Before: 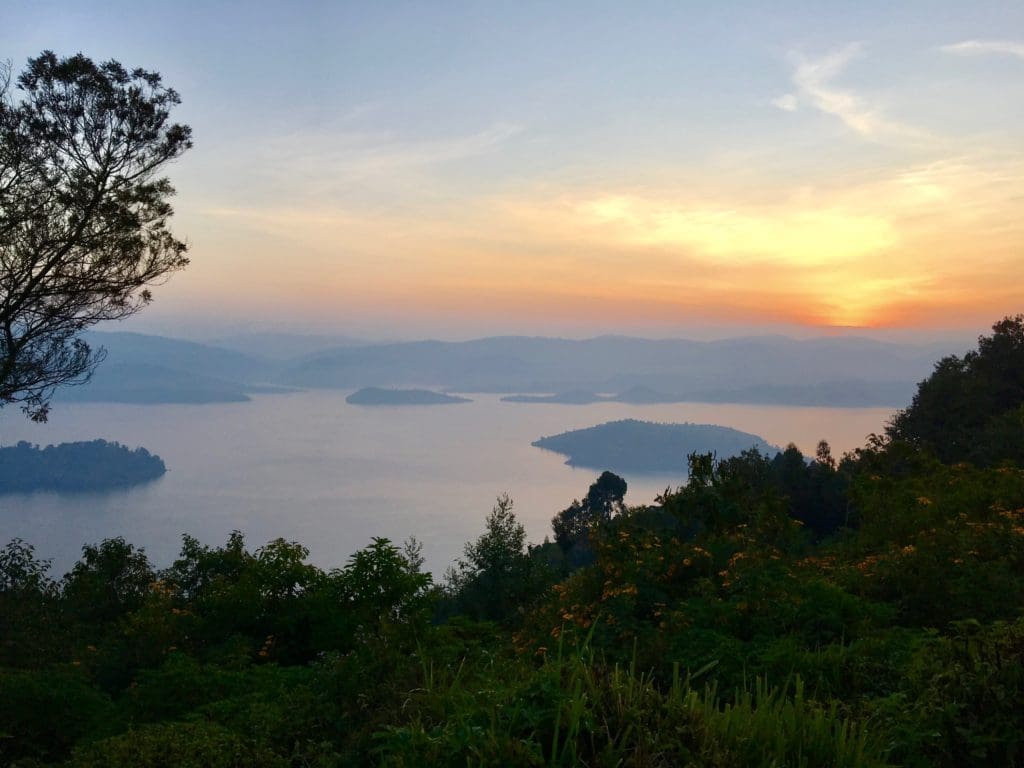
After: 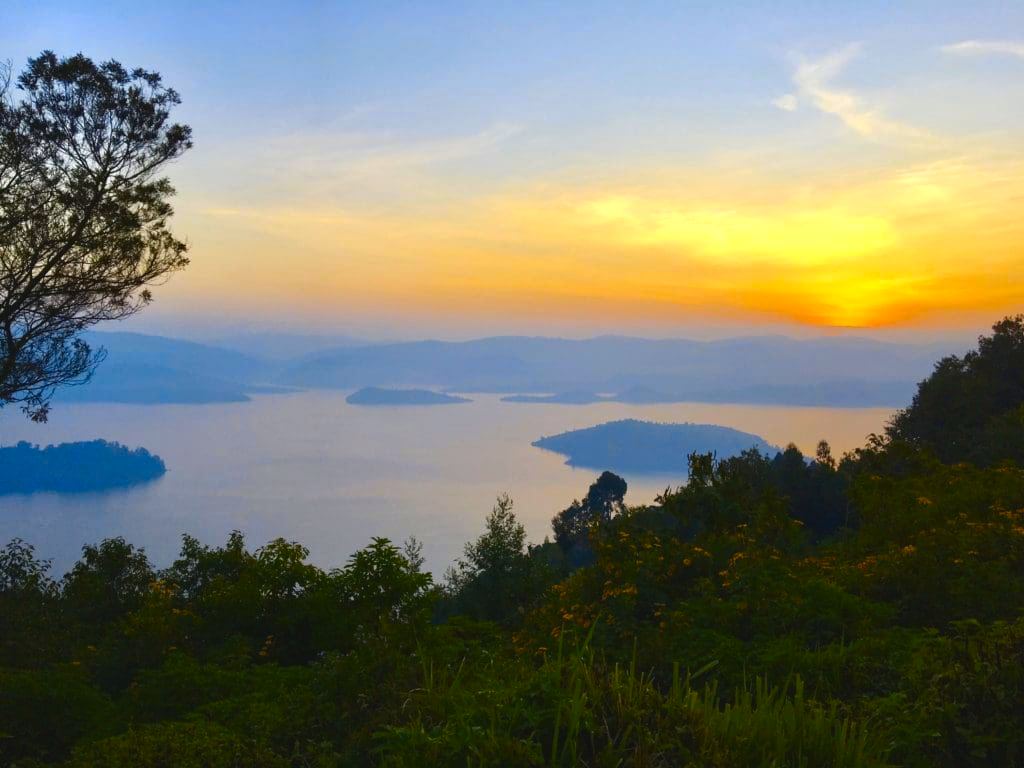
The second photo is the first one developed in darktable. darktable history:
exposure: black level correction -0.005, exposure 0.054 EV, compensate highlight preservation false
color contrast: green-magenta contrast 1.12, blue-yellow contrast 1.95, unbound 0
